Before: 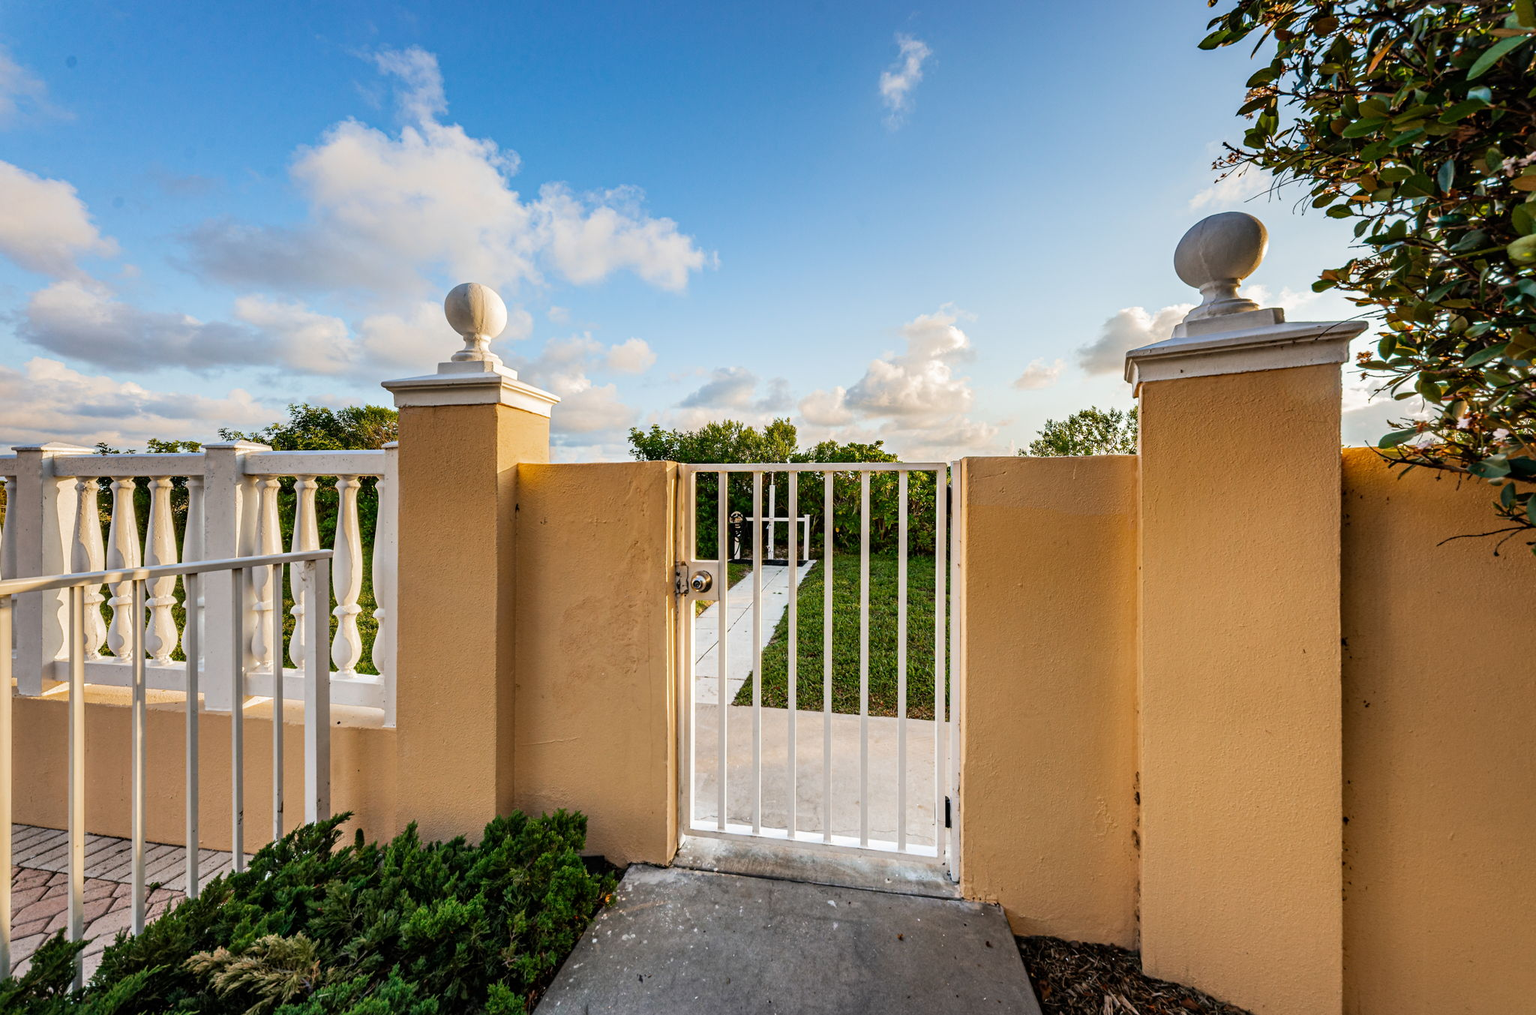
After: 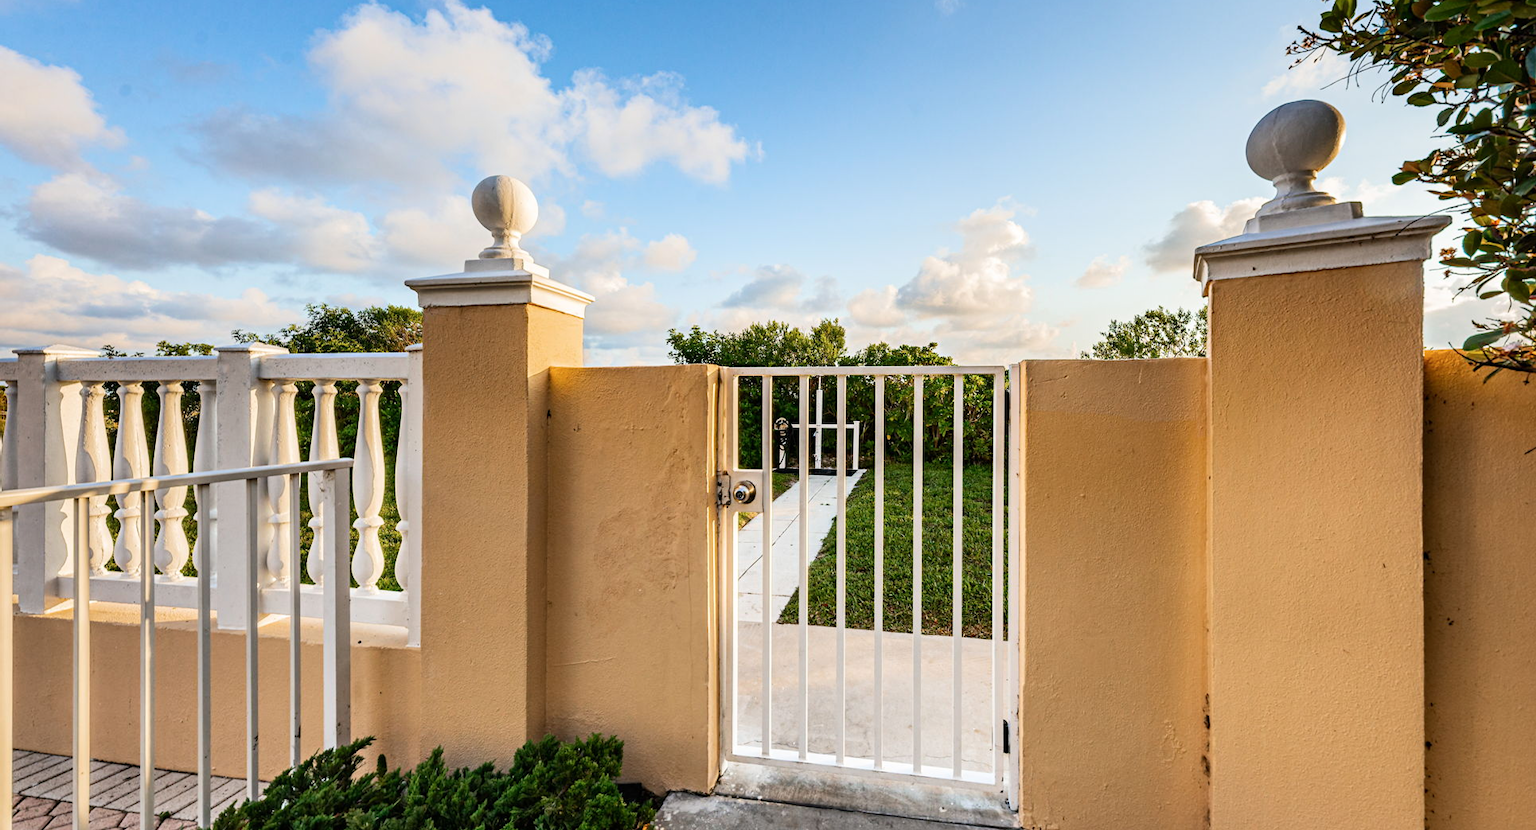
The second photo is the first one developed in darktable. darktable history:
crop and rotate: angle 0.03°, top 11.643%, right 5.651%, bottom 11.189%
contrast brightness saturation: contrast 0.15, brightness 0.05
